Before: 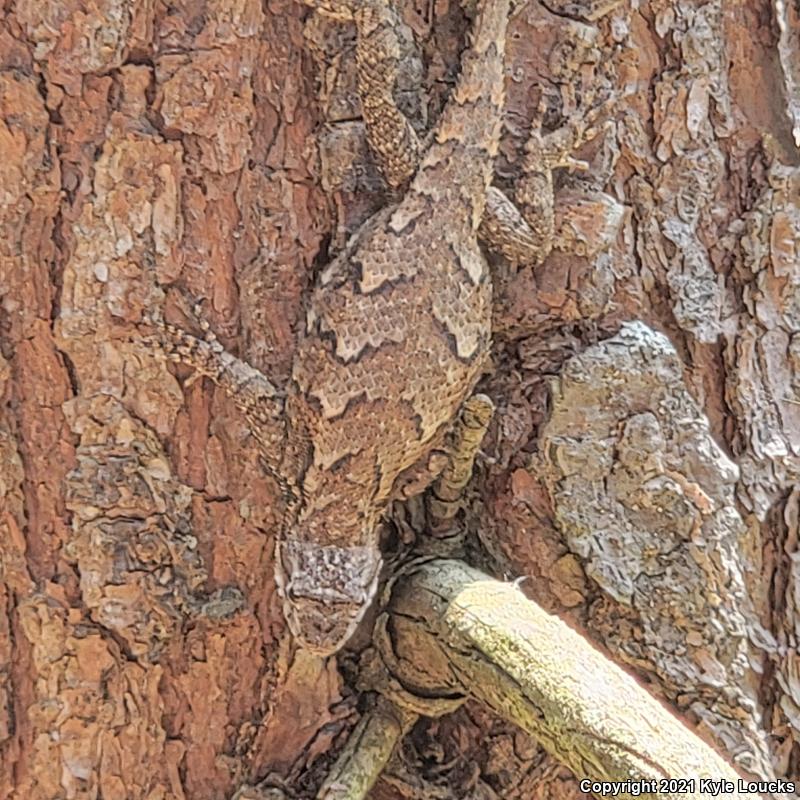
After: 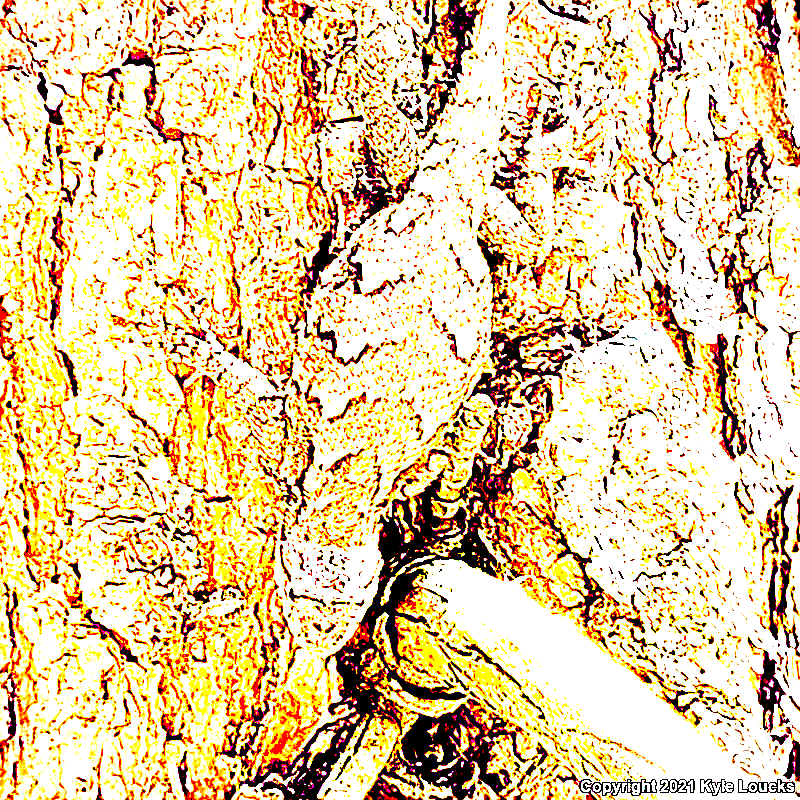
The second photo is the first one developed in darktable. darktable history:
exposure: black level correction 0.1, exposure 3.026 EV, compensate highlight preservation false
sharpen: on, module defaults
vignetting: fall-off start 89.52%, fall-off radius 43.1%, brightness -0.58, saturation -0.249, width/height ratio 1.161
haze removal: strength 0.134, distance 0.245, adaptive false
